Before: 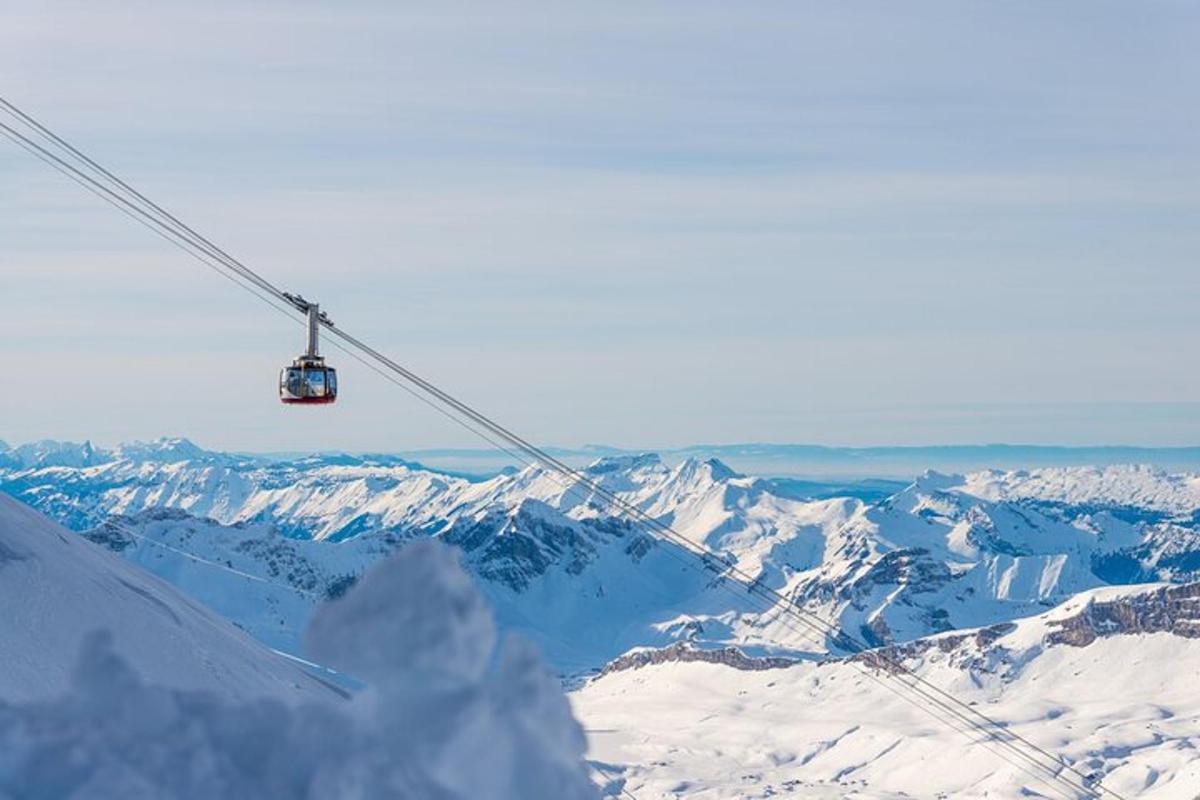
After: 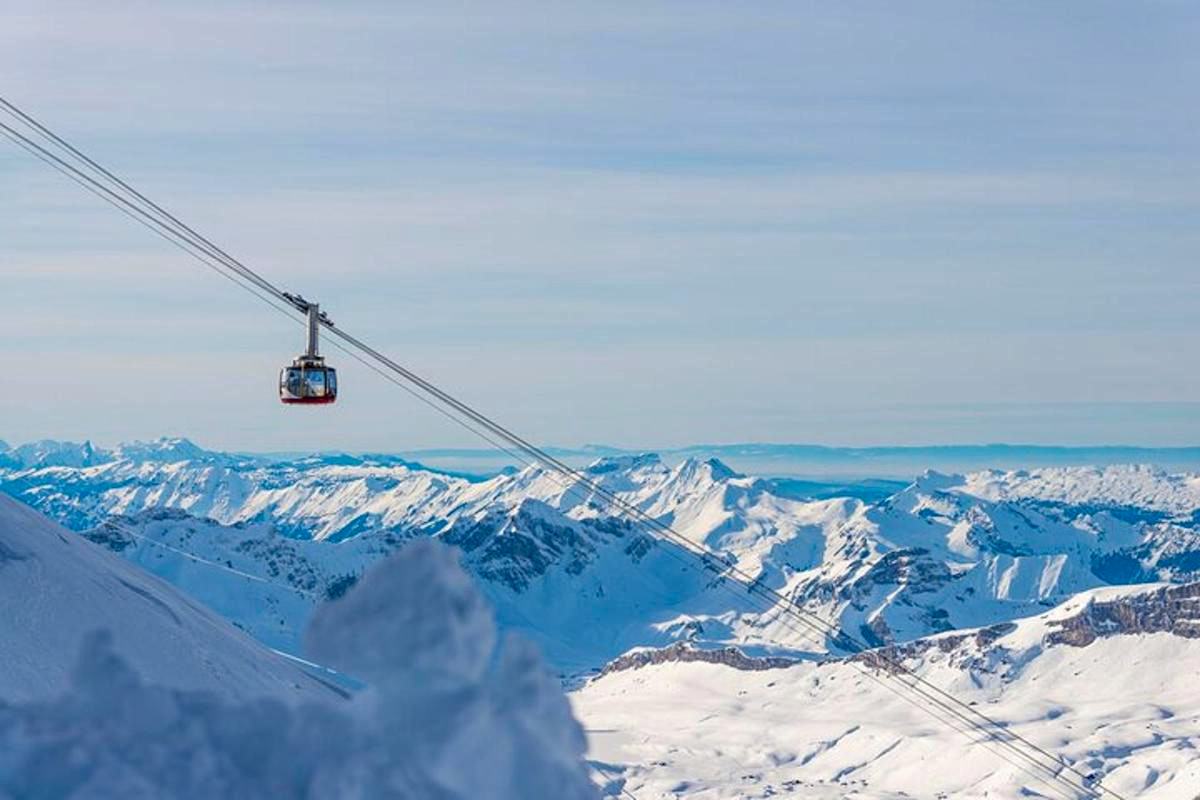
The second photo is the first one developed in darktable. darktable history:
haze removal: strength 0.294, distance 0.255, compatibility mode true, adaptive false
